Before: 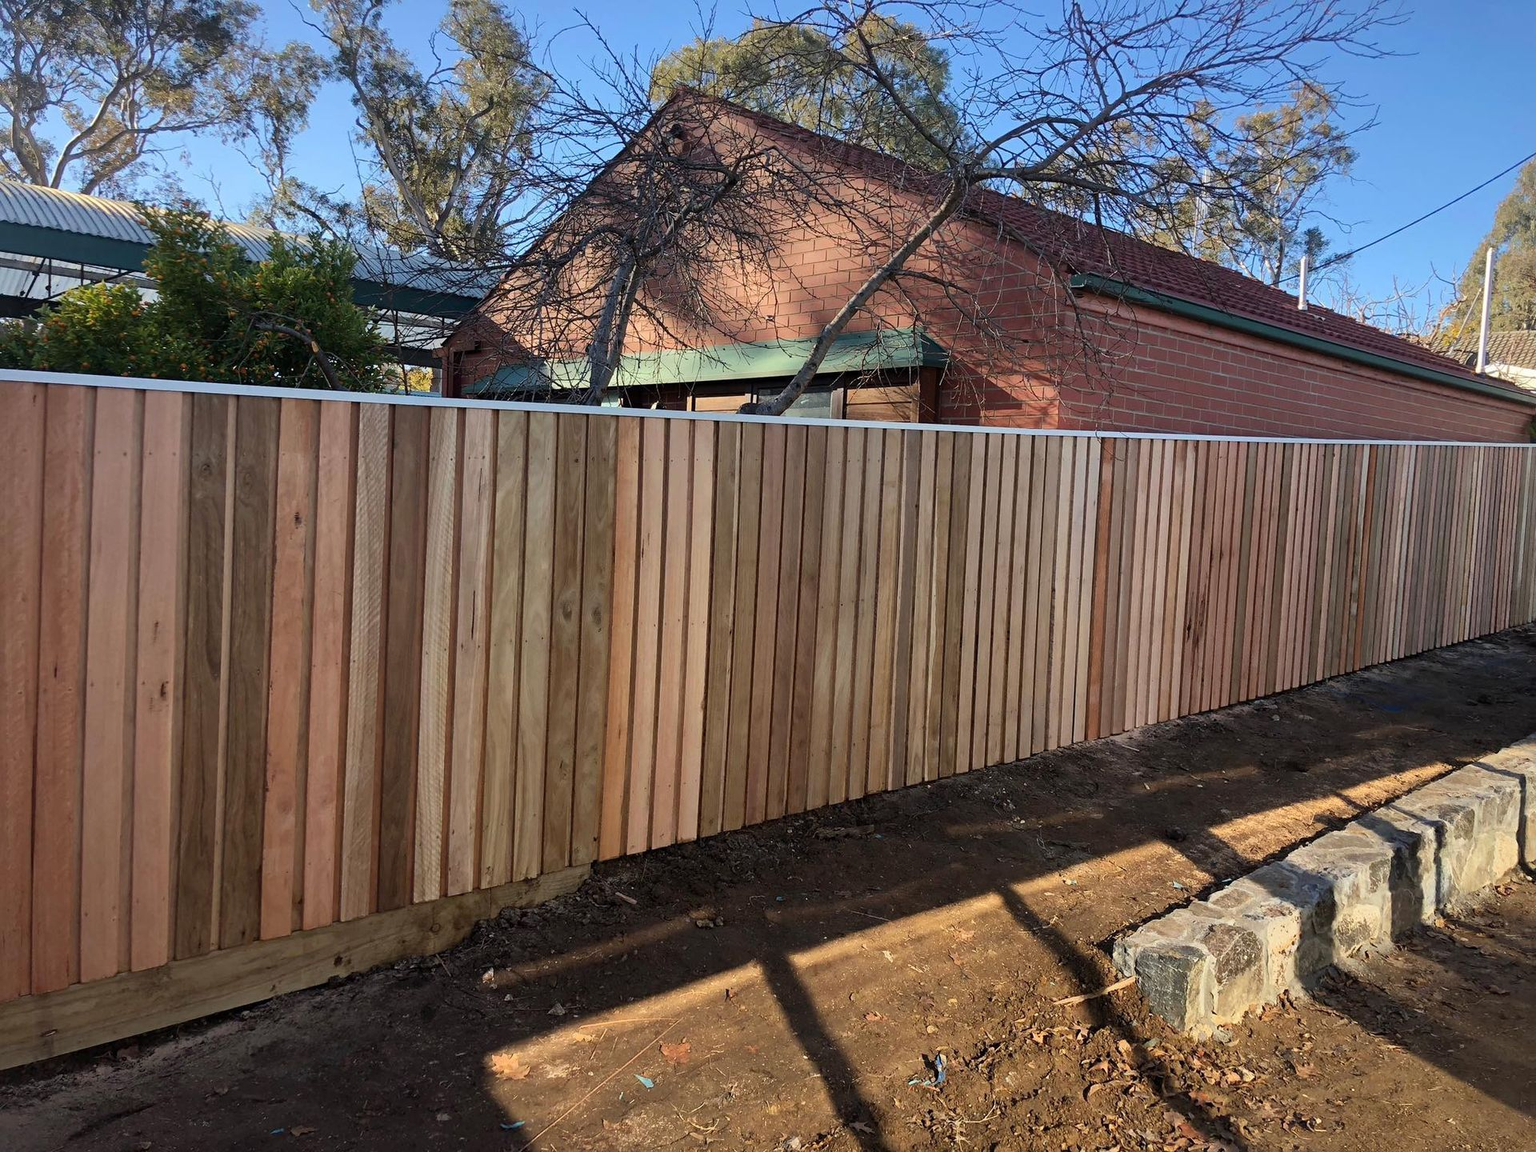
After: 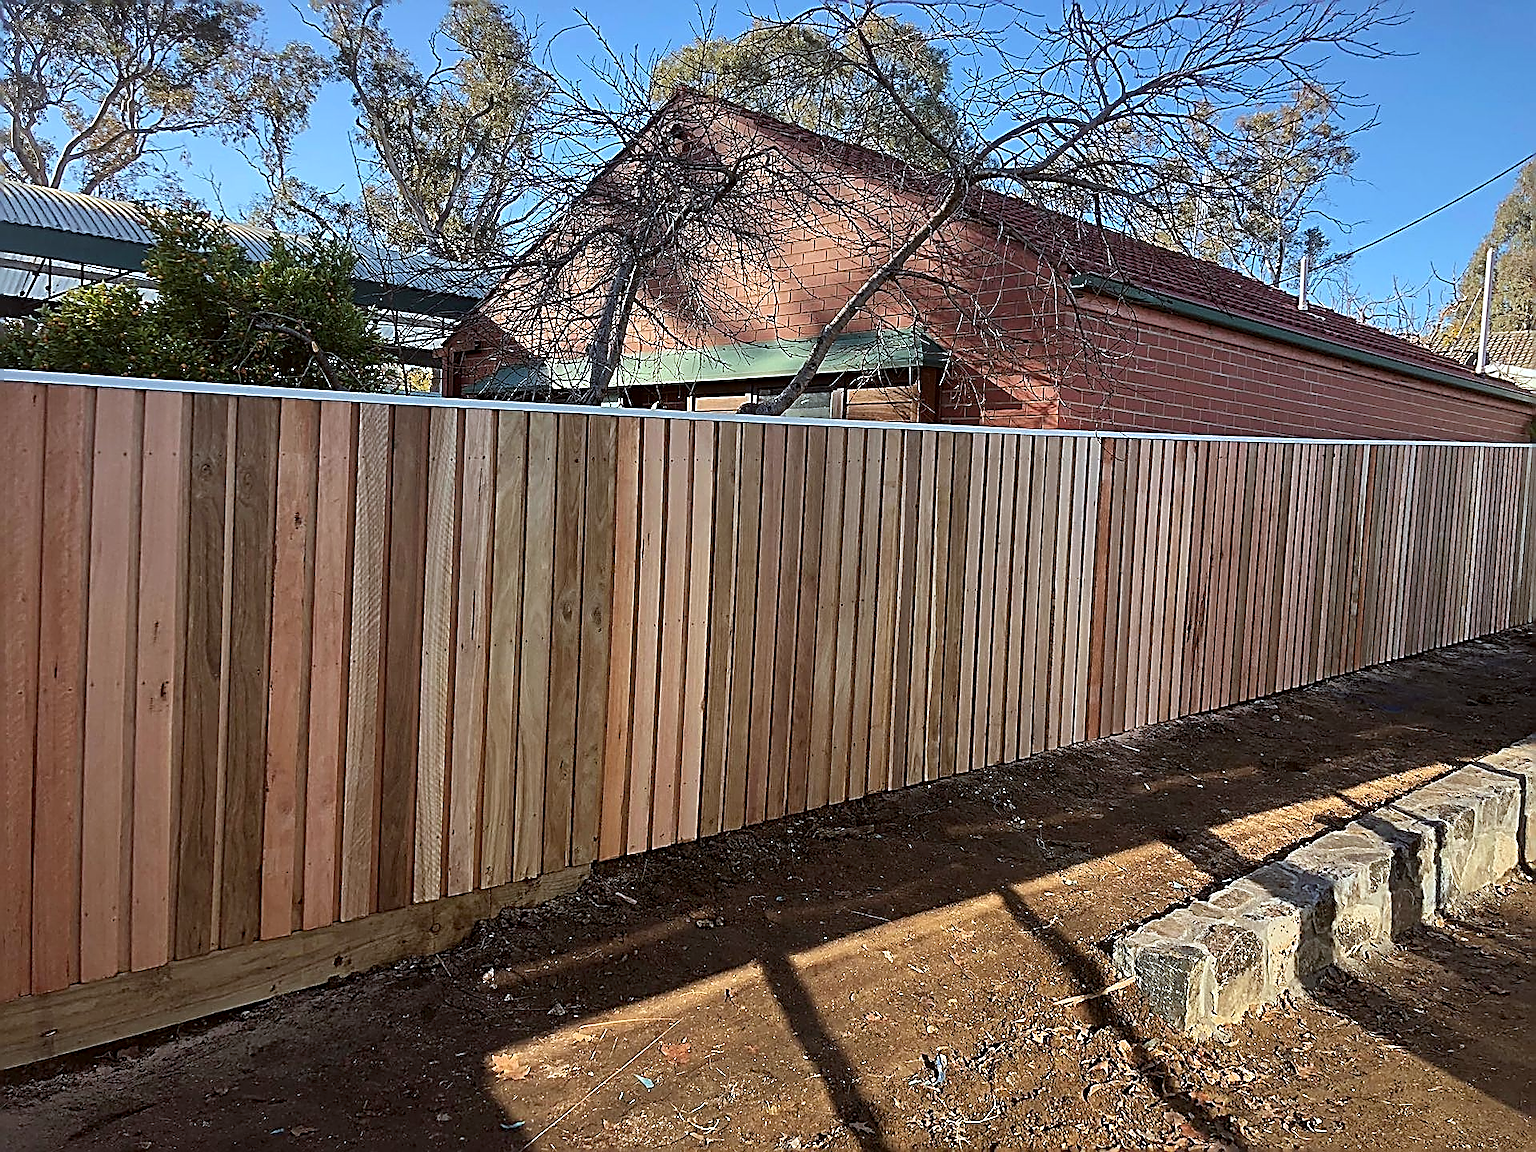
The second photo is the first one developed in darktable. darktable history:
sharpen: amount 2
color correction: highlights a* -3.28, highlights b* -6.24, shadows a* 3.1, shadows b* 5.19
